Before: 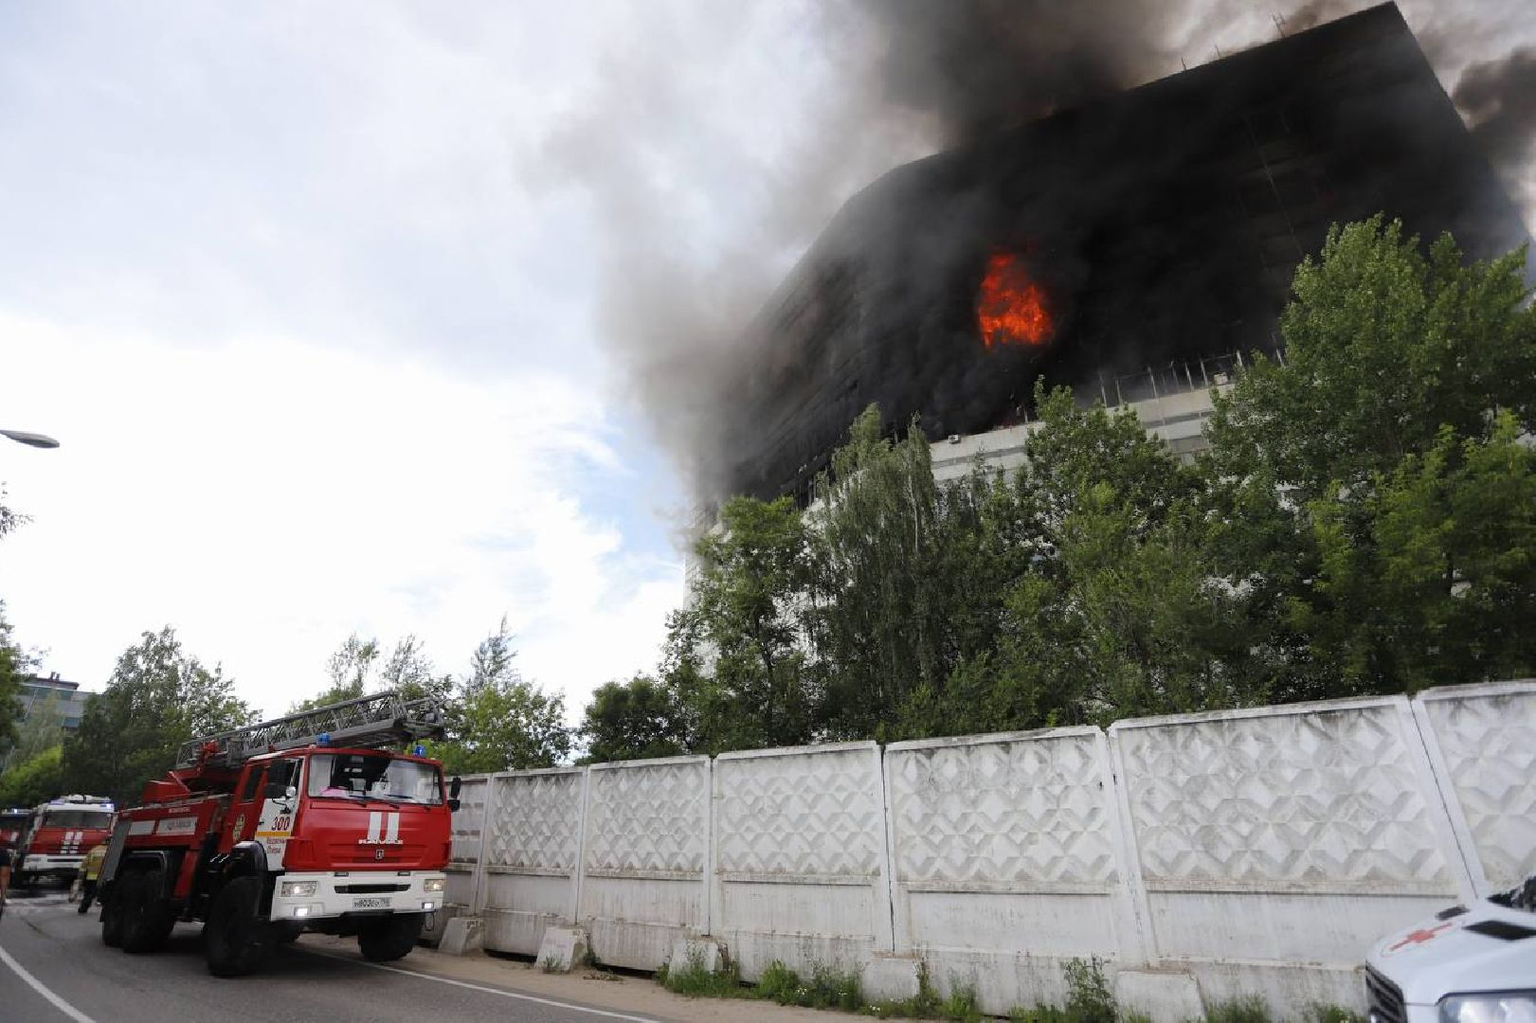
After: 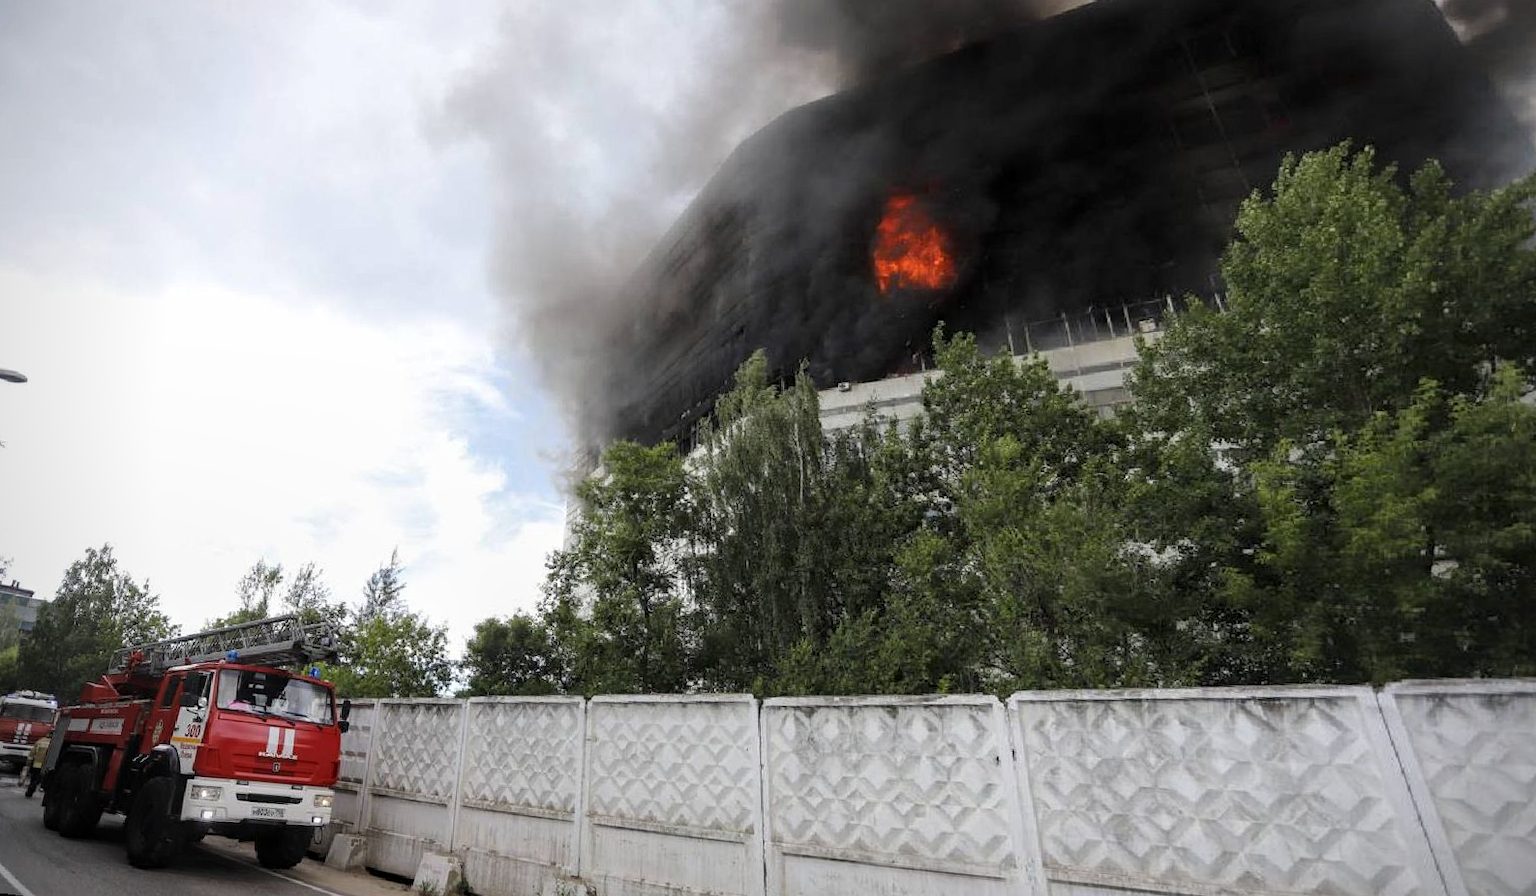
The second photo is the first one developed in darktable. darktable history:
vignetting: unbound false
rotate and perspective: rotation 1.69°, lens shift (vertical) -0.023, lens shift (horizontal) -0.291, crop left 0.025, crop right 0.988, crop top 0.092, crop bottom 0.842
local contrast: on, module defaults
